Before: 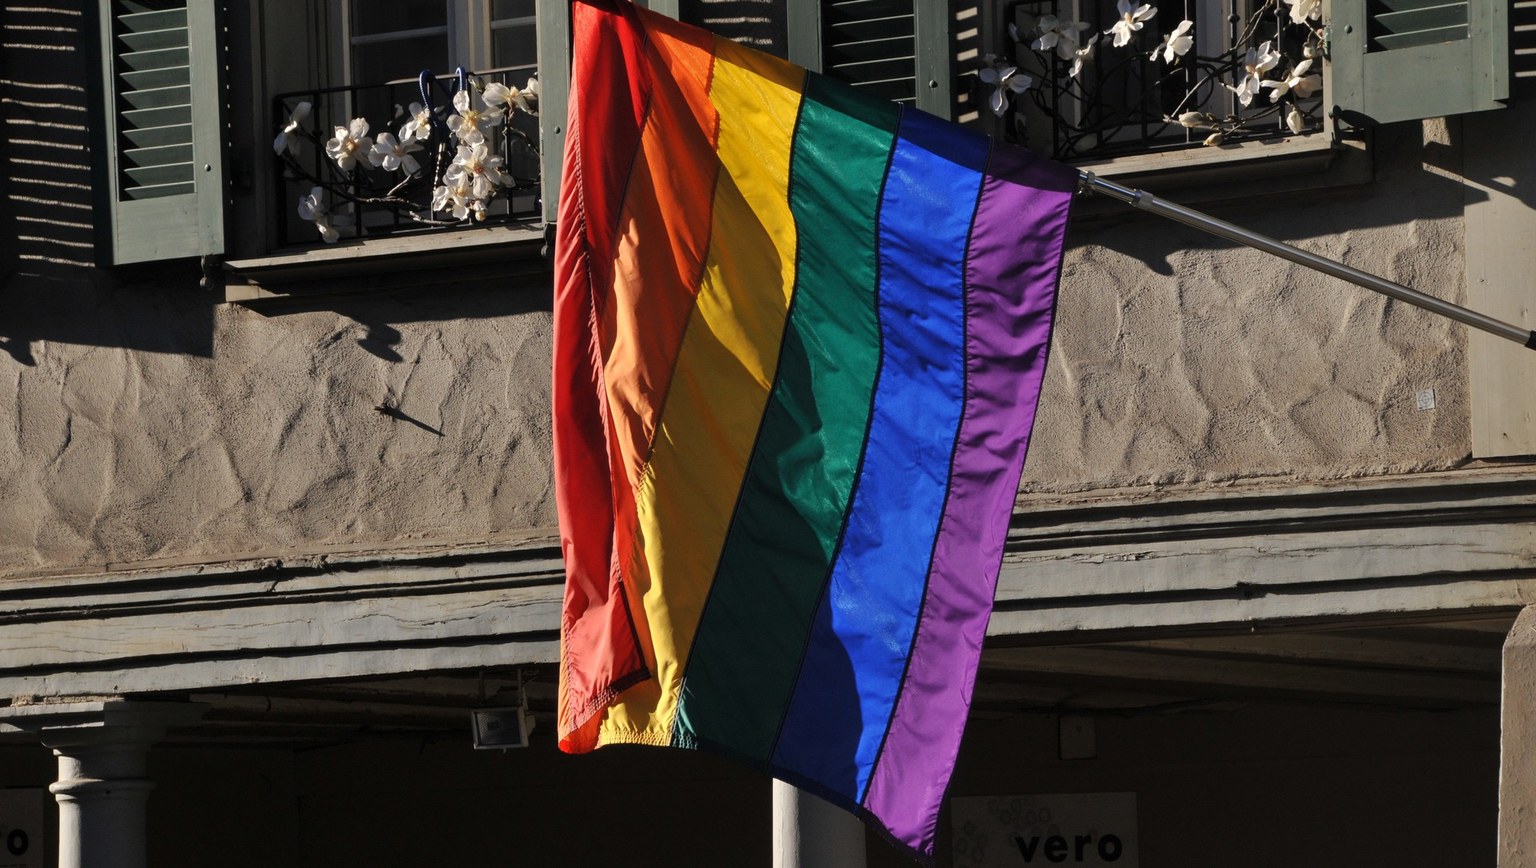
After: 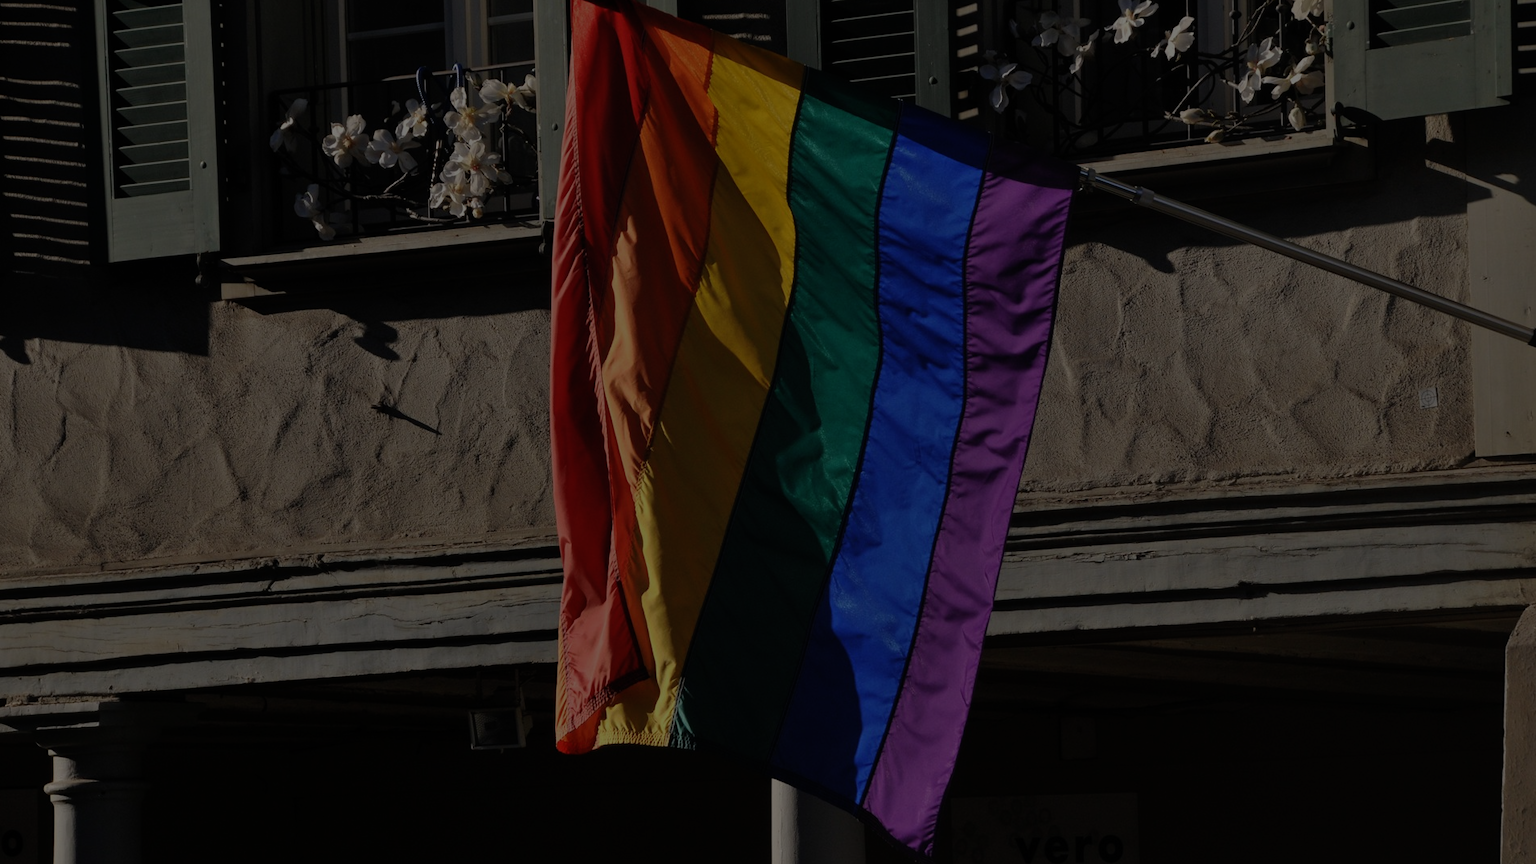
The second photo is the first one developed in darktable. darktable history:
crop: left 0.416%, top 0.537%, right 0.143%, bottom 0.395%
exposure: exposure -2.375 EV, compensate highlight preservation false
